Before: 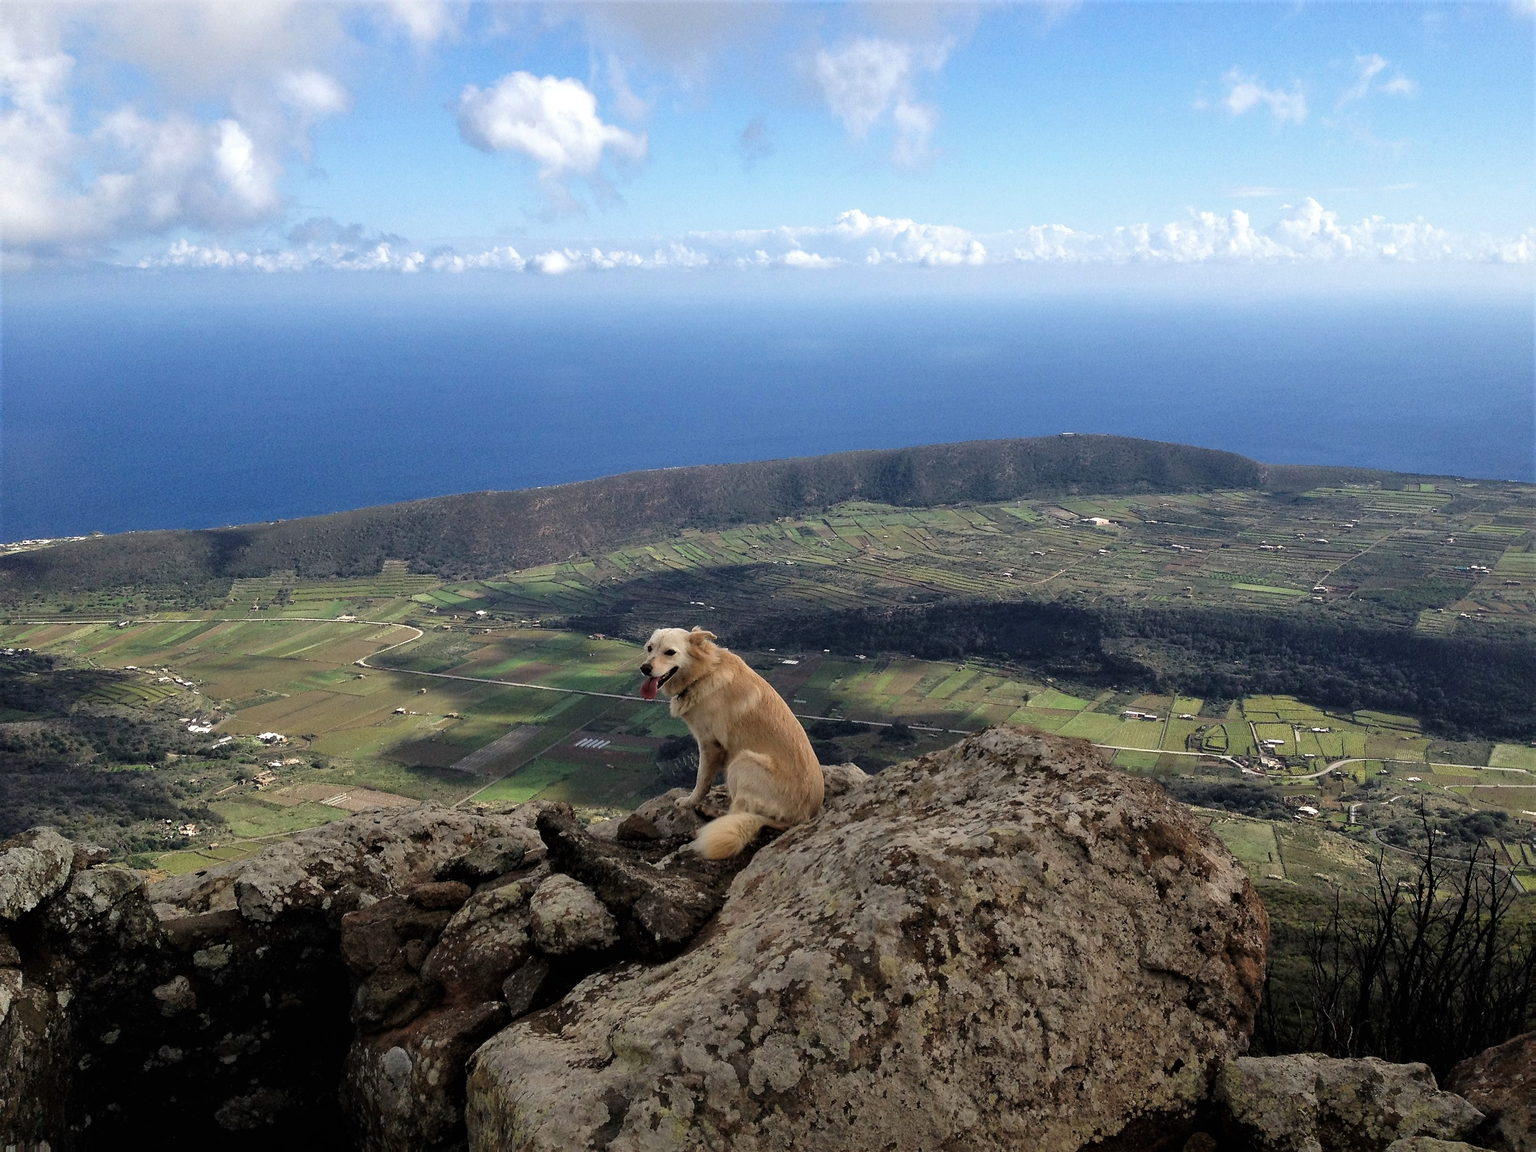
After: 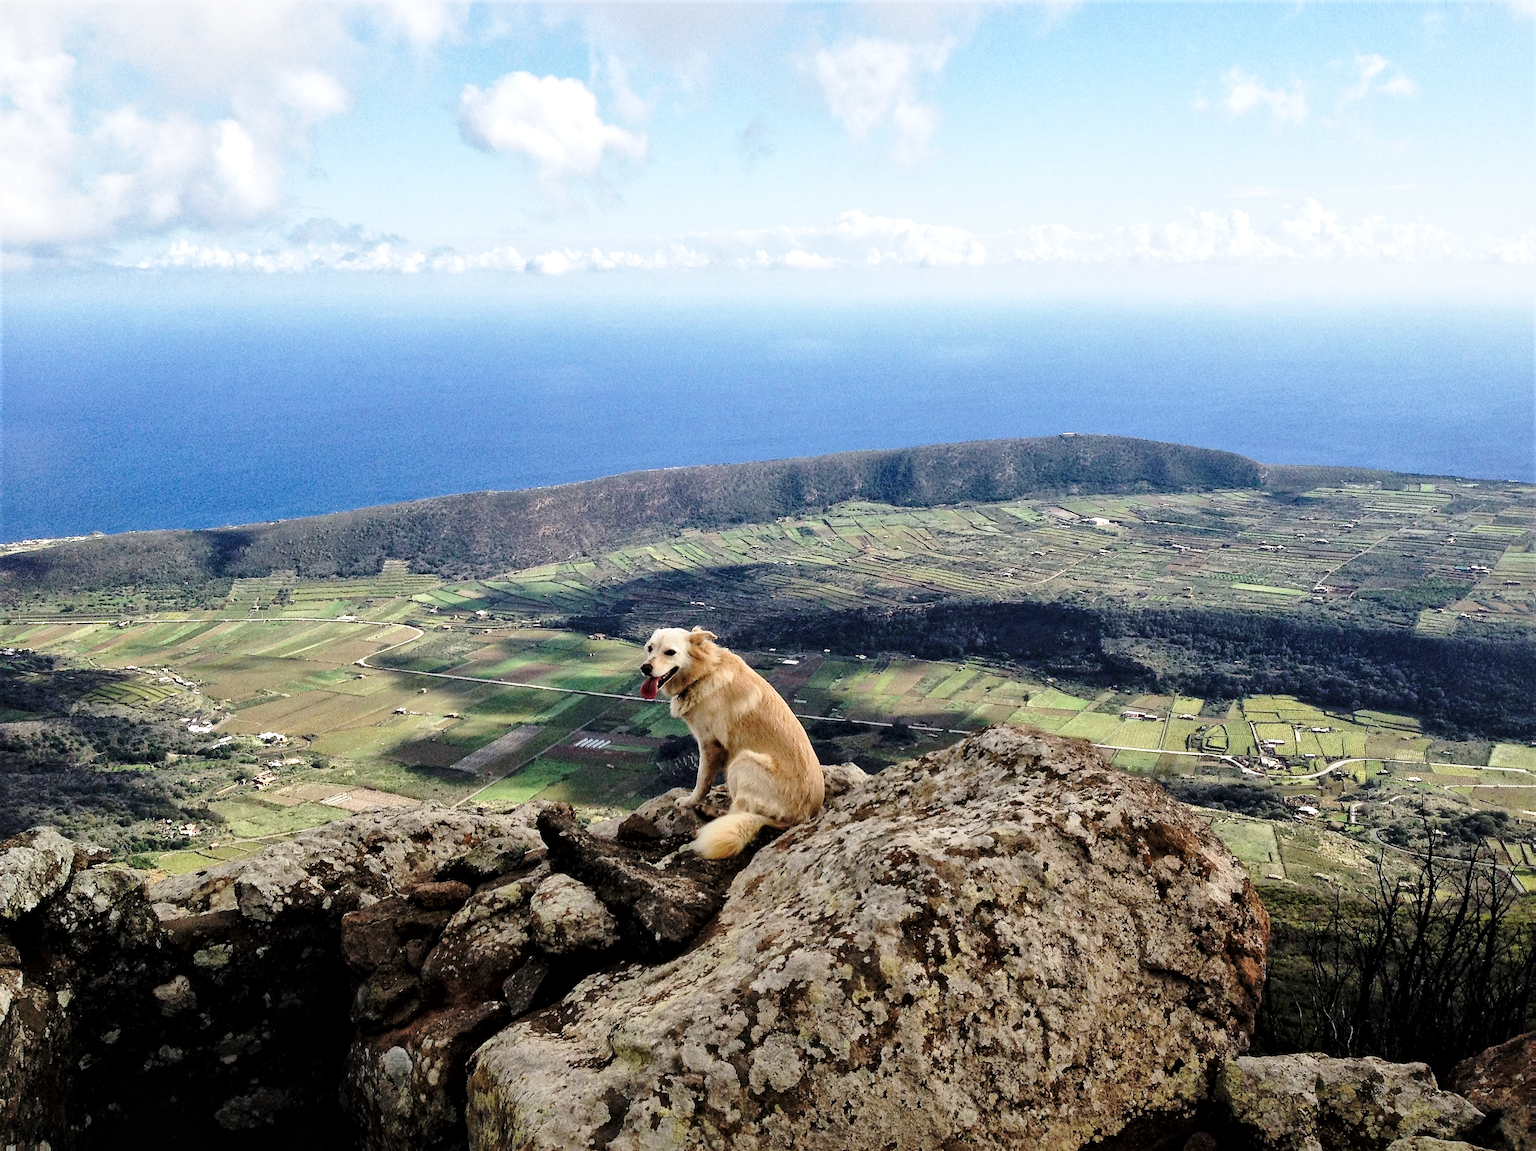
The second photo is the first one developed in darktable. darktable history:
base curve: curves: ch0 [(0, 0) (0.028, 0.03) (0.121, 0.232) (0.46, 0.748) (0.859, 0.968) (1, 1)], preserve colors none
local contrast: mode bilateral grid, contrast 20, coarseness 50, detail 144%, midtone range 0.2
